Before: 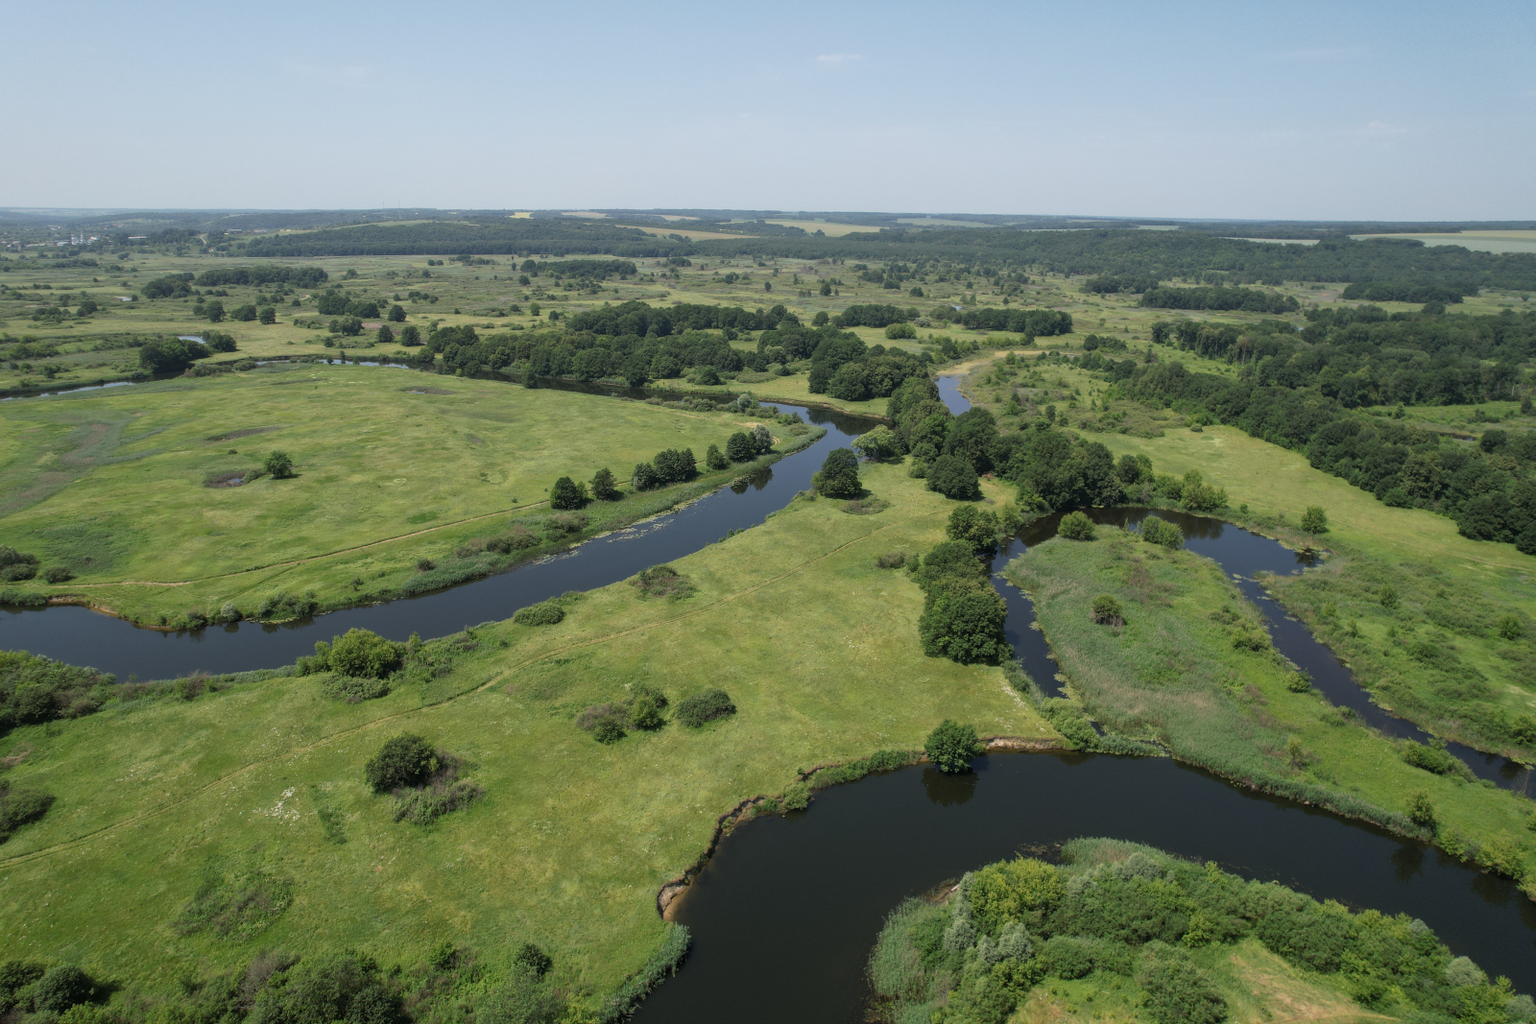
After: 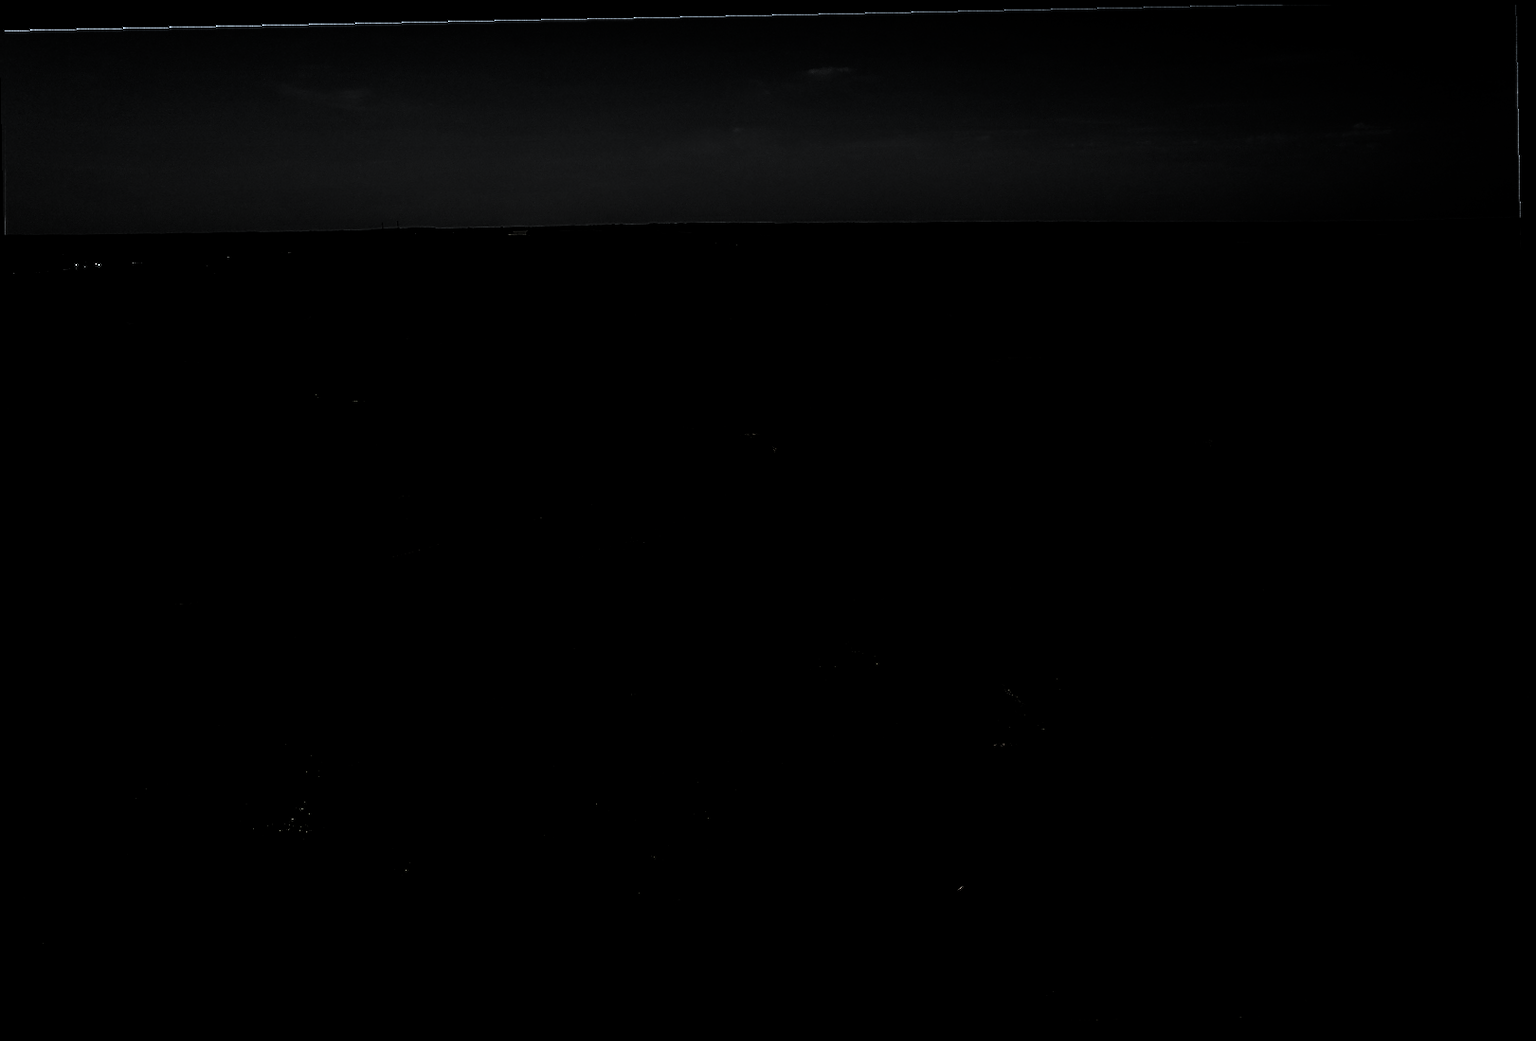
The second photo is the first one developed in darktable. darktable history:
levels: levels [0.721, 0.937, 0.997]
rotate and perspective: rotation -1.17°, automatic cropping off
rgb levels: levels [[0.034, 0.472, 0.904], [0, 0.5, 1], [0, 0.5, 1]]
sharpen: on, module defaults
